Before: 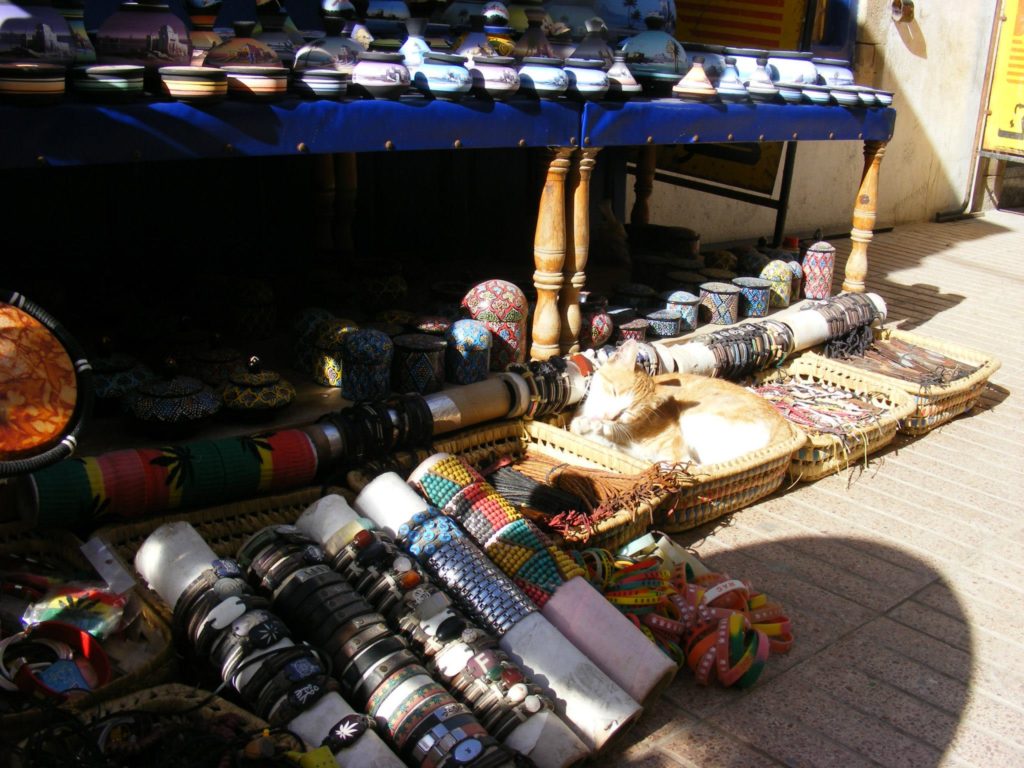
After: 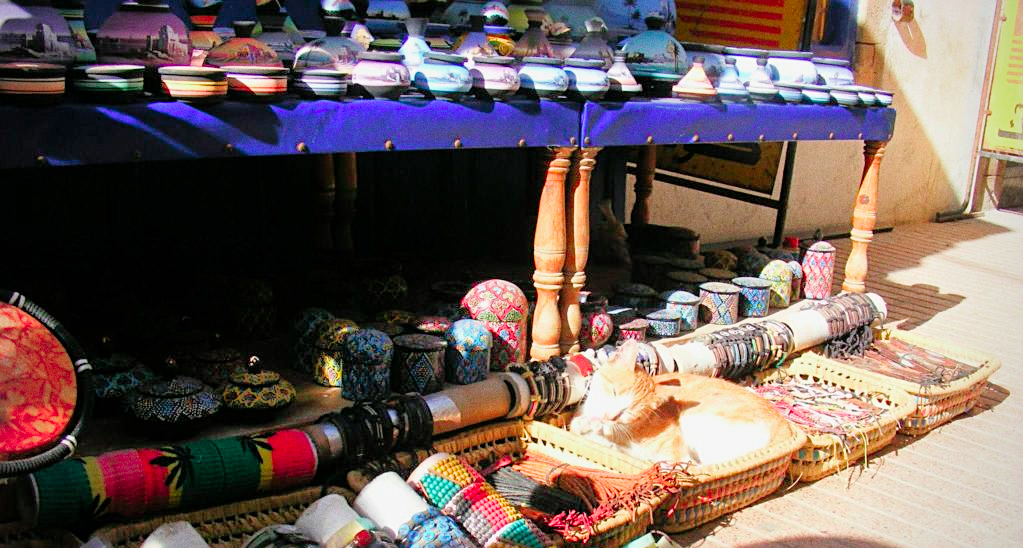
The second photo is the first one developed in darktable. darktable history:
grain: coarseness 0.09 ISO
color contrast: green-magenta contrast 1.73, blue-yellow contrast 1.15
exposure: black level correction 0, exposure 1.45 EV, compensate exposure bias true, compensate highlight preservation false
crop: bottom 28.576%
sharpen: on, module defaults
vignetting: fall-off radius 60.92%
shadows and highlights: on, module defaults
filmic rgb: black relative exposure -7.65 EV, white relative exposure 4.56 EV, hardness 3.61
